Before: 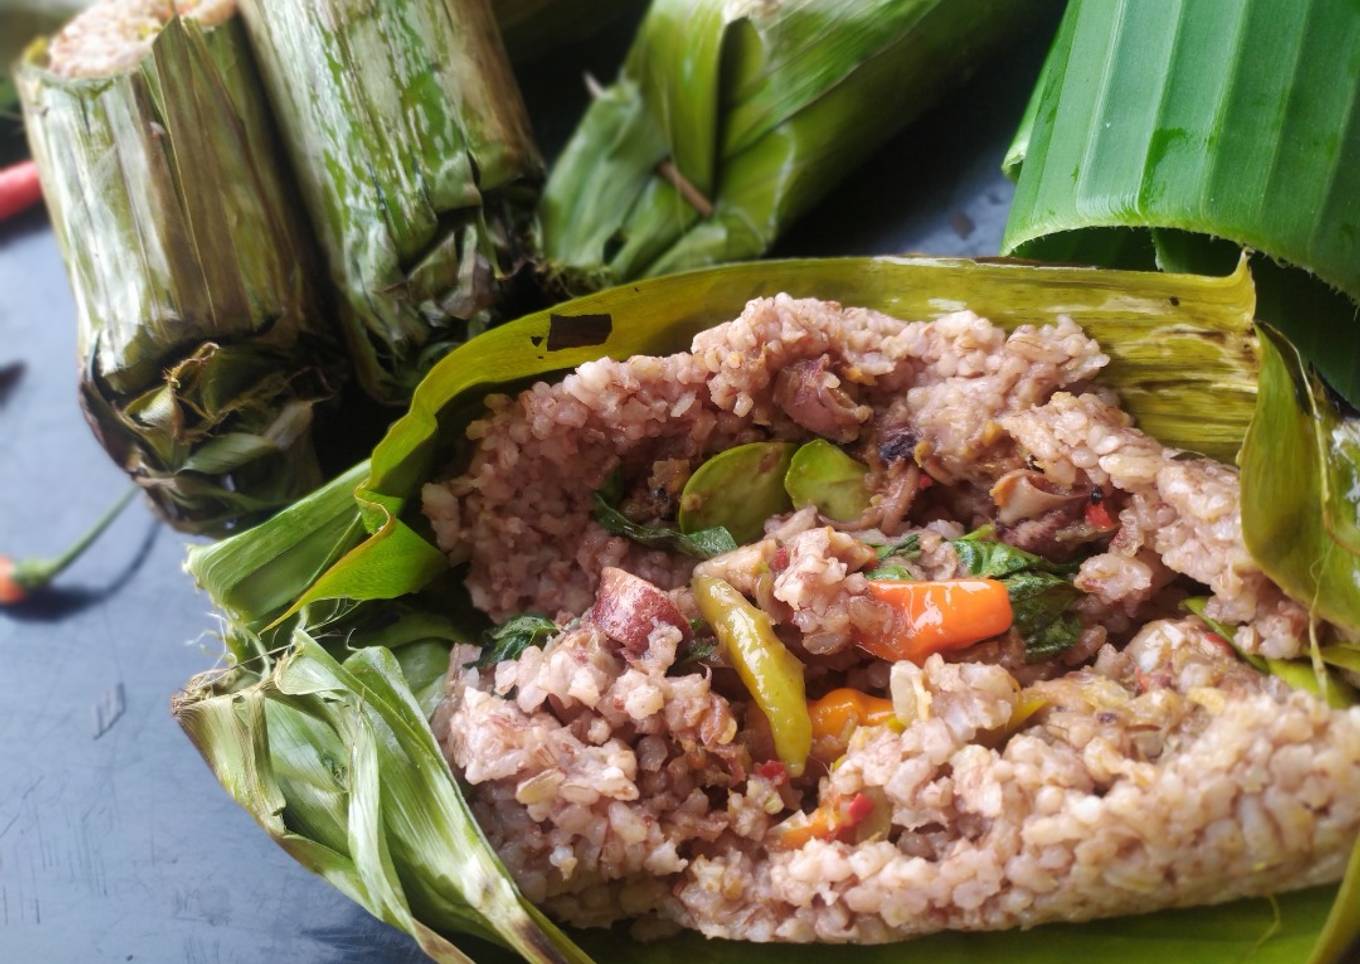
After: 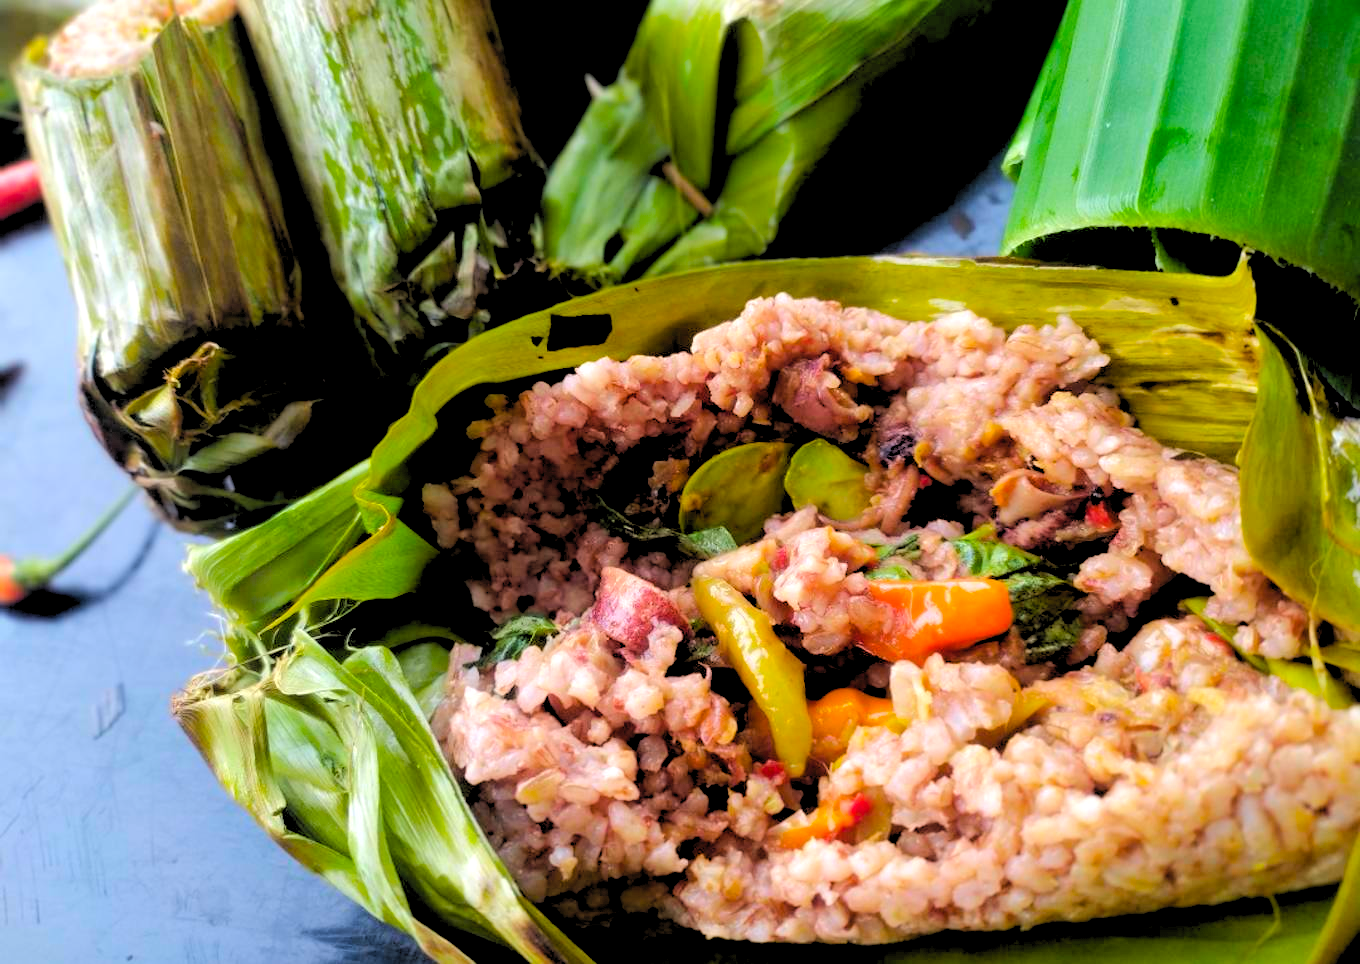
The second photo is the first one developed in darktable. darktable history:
rgb levels: levels [[0.034, 0.472, 0.904], [0, 0.5, 1], [0, 0.5, 1]]
color balance rgb: perceptual saturation grading › global saturation 25%, perceptual brilliance grading › mid-tones 10%, perceptual brilliance grading › shadows 15%, global vibrance 20%
contrast brightness saturation: brightness 0.09, saturation 0.19
